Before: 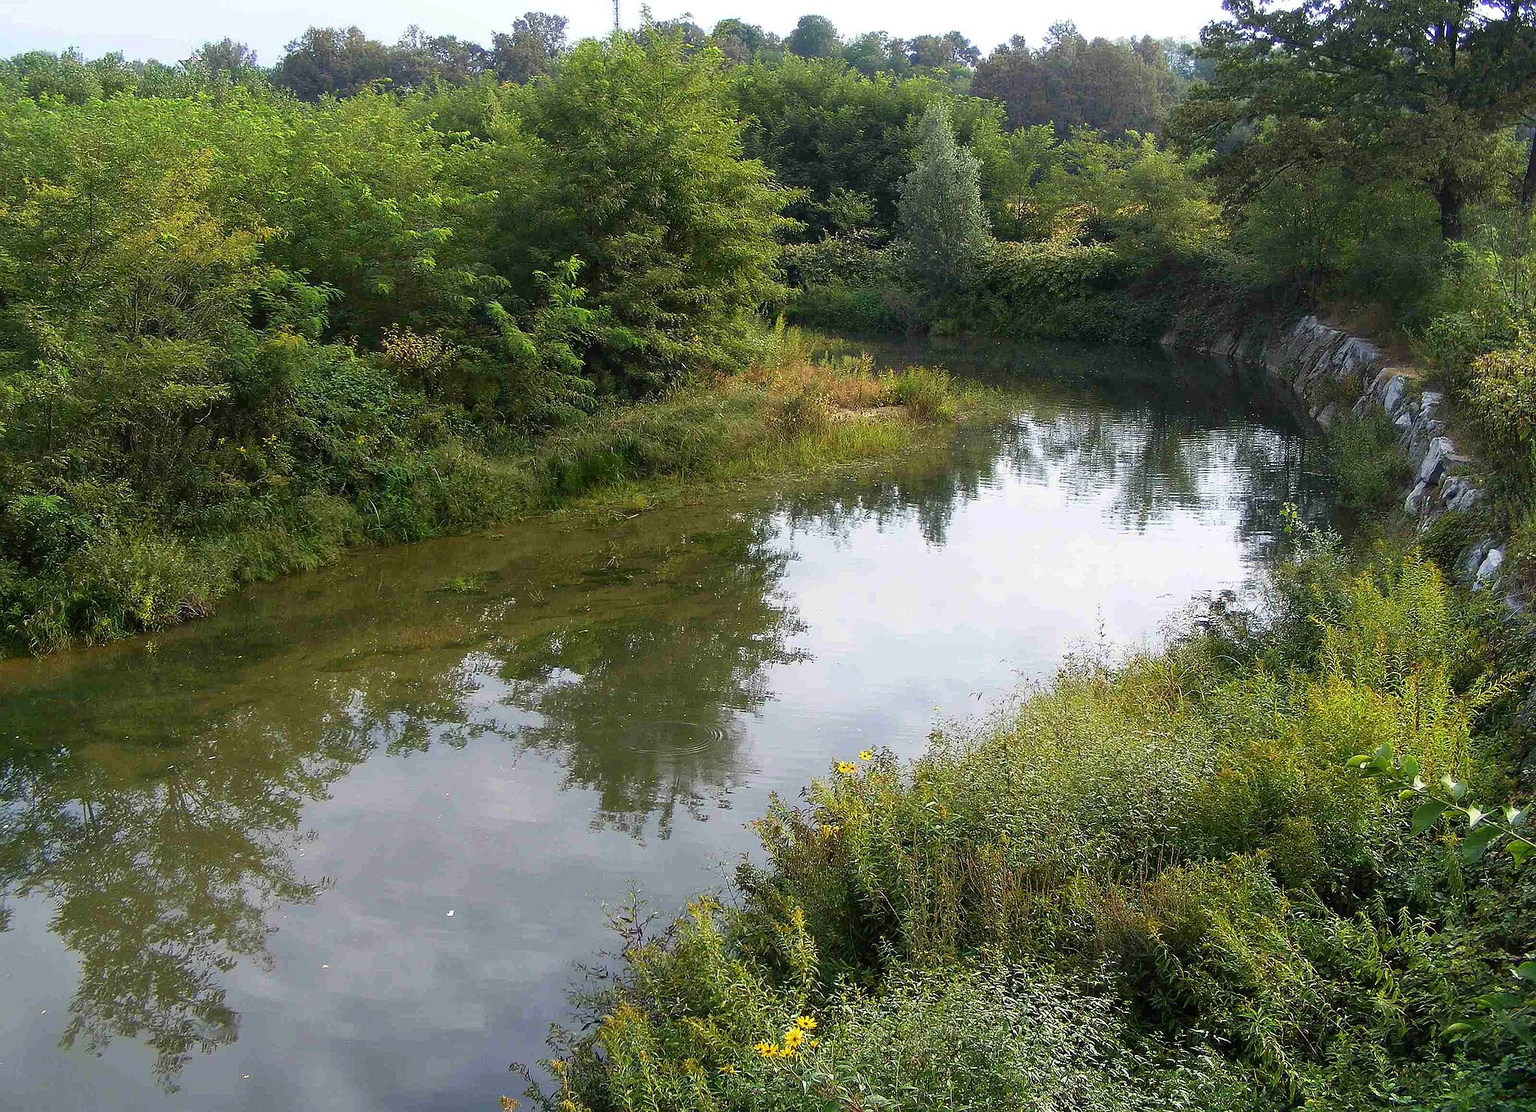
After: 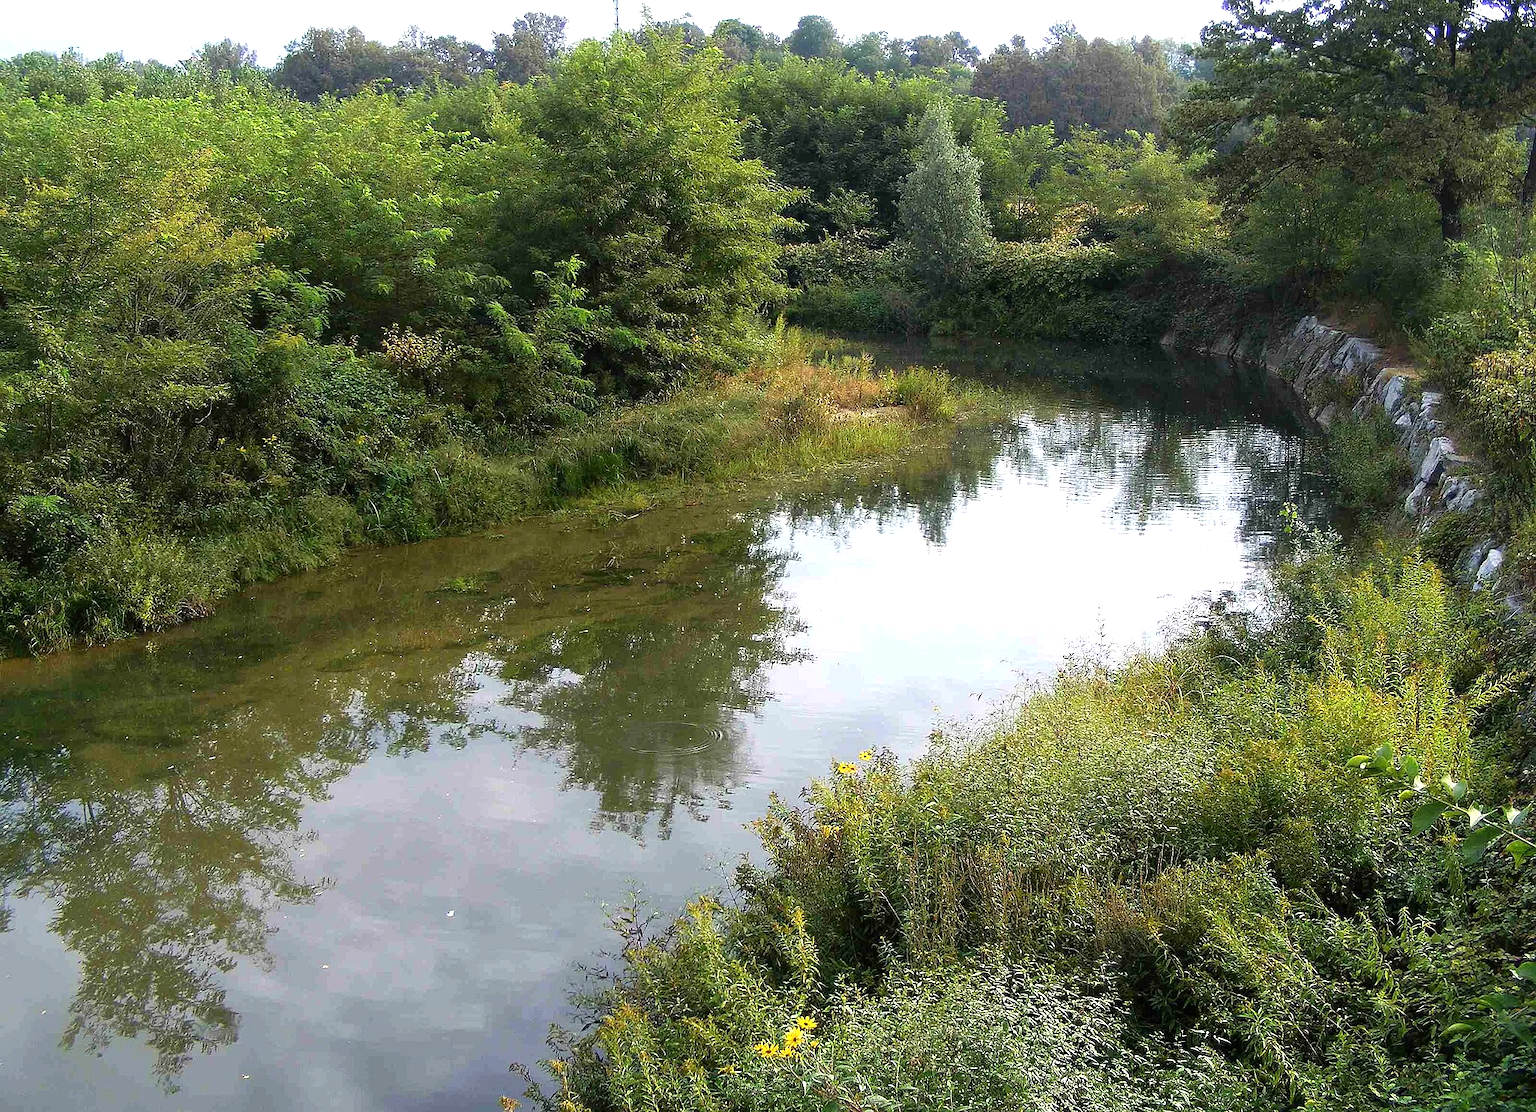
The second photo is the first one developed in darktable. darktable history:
tone equalizer: -8 EV -0.452 EV, -7 EV -0.408 EV, -6 EV -0.298 EV, -5 EV -0.251 EV, -3 EV 0.21 EV, -2 EV 0.313 EV, -1 EV 0.413 EV, +0 EV 0.409 EV
